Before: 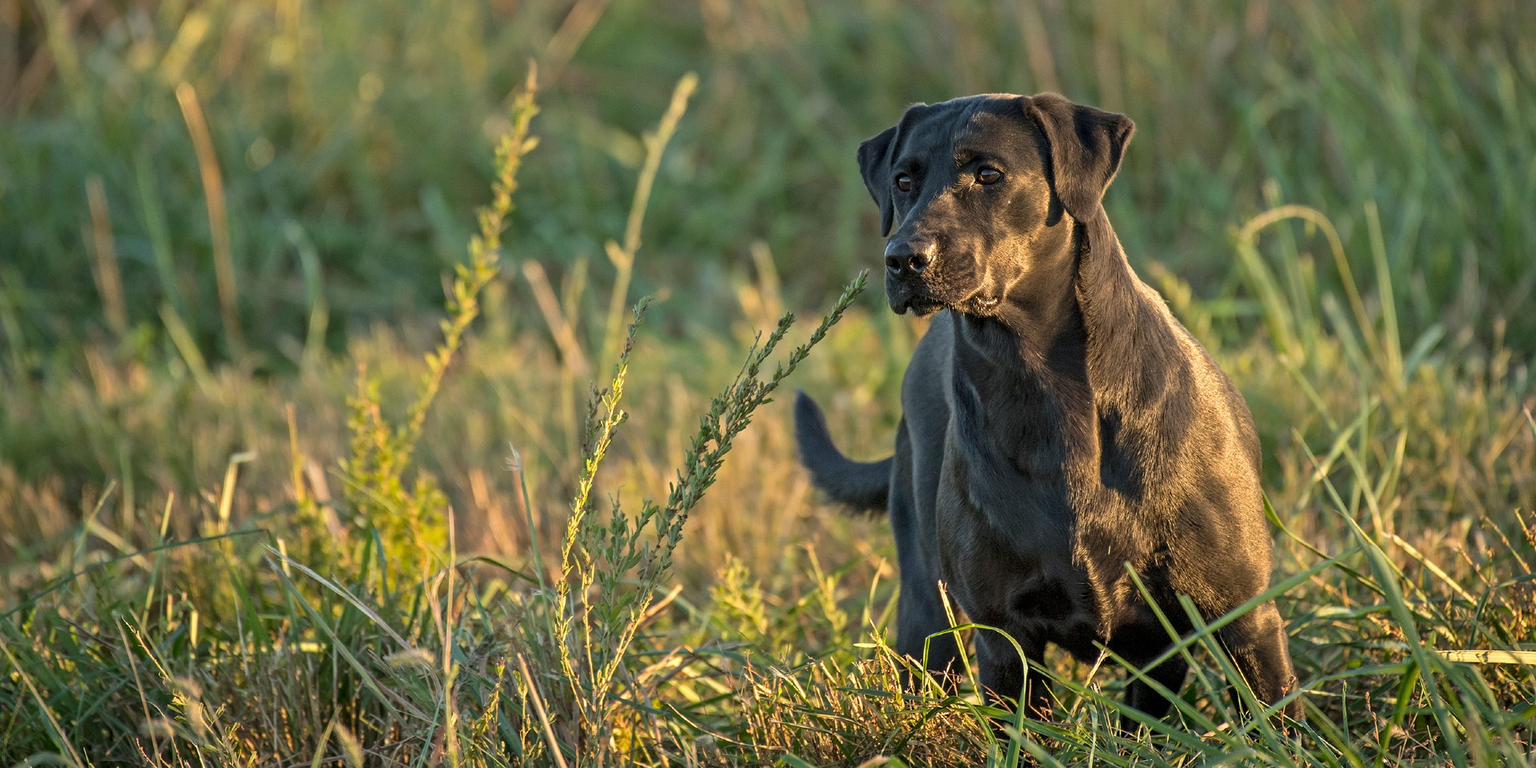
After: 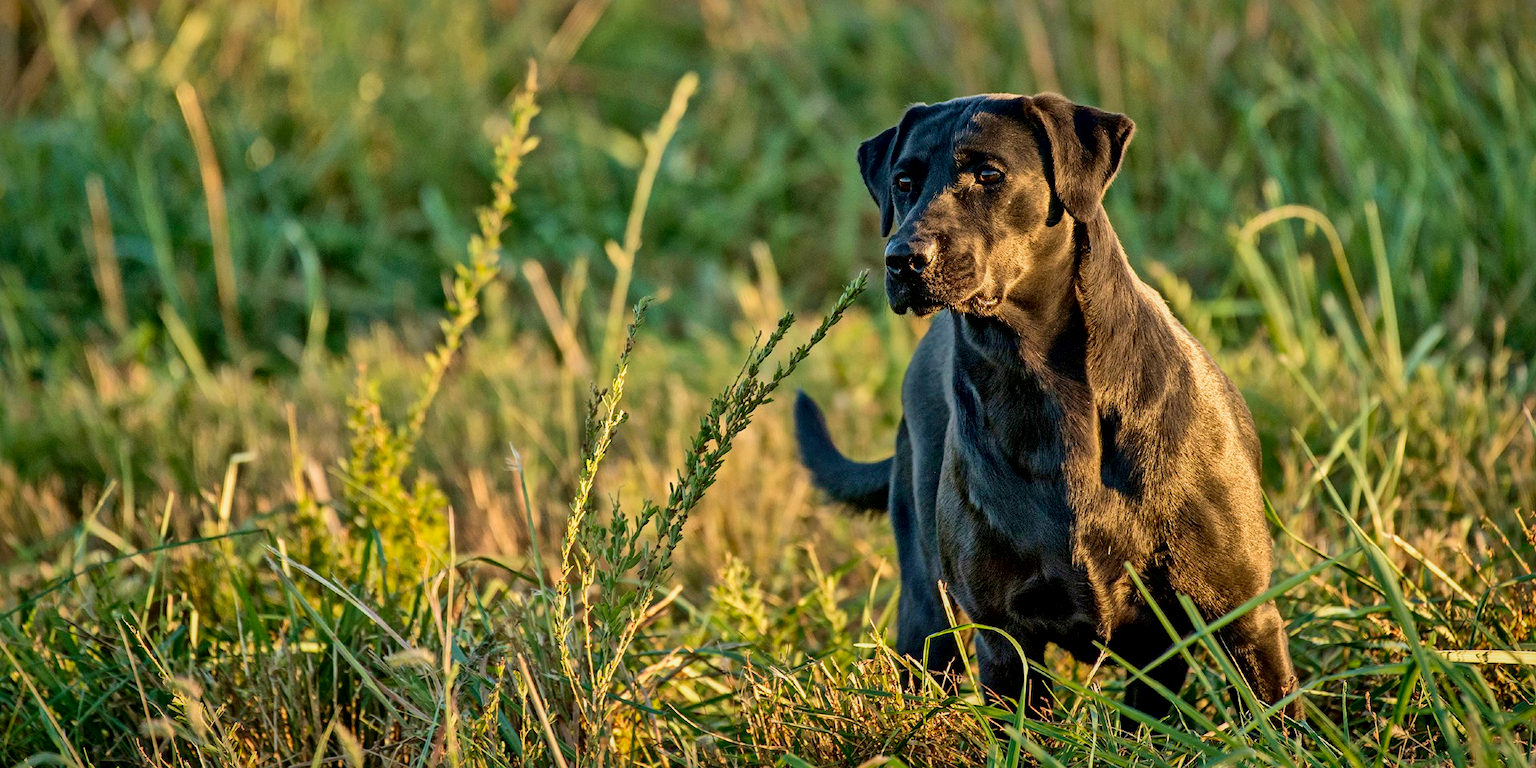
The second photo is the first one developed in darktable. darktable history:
velvia: on, module defaults
filmic rgb: middle gray luminance 18.38%, black relative exposure -8.9 EV, white relative exposure 3.71 EV, target black luminance 0%, hardness 4.82, latitude 67.35%, contrast 0.955, highlights saturation mix 18.86%, shadows ↔ highlights balance 22.04%, preserve chrominance no, color science v4 (2020)
local contrast: mode bilateral grid, contrast 20, coarseness 50, detail 178%, midtone range 0.2
